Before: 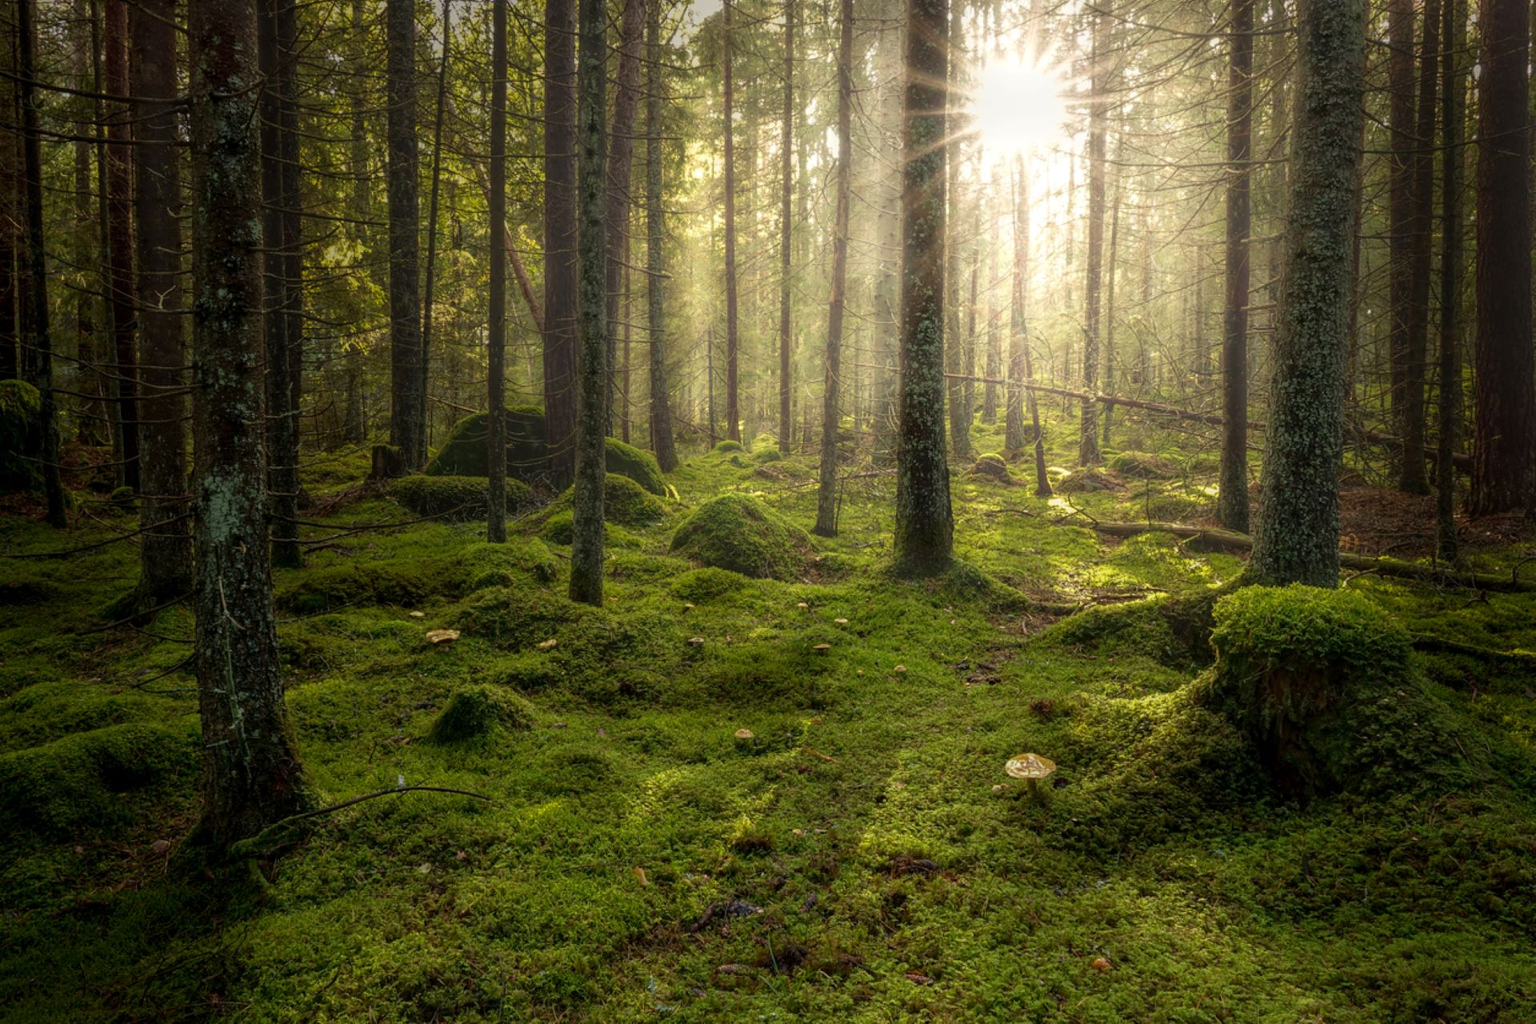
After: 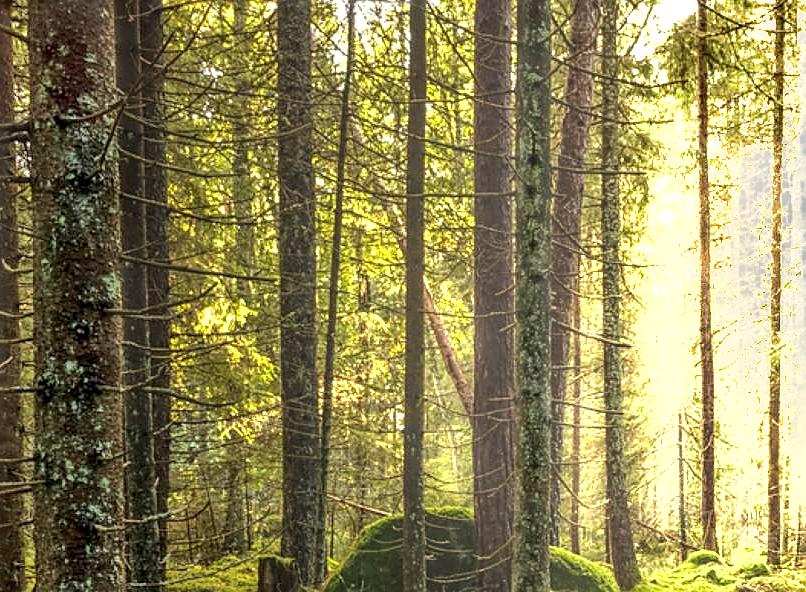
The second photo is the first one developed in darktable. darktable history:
exposure: black level correction 0, exposure 1.9 EV, compensate highlight preservation false
crop and rotate: left 10.817%, top 0.062%, right 47.194%, bottom 53.626%
local contrast: on, module defaults
sharpen: on, module defaults
shadows and highlights: soften with gaussian
